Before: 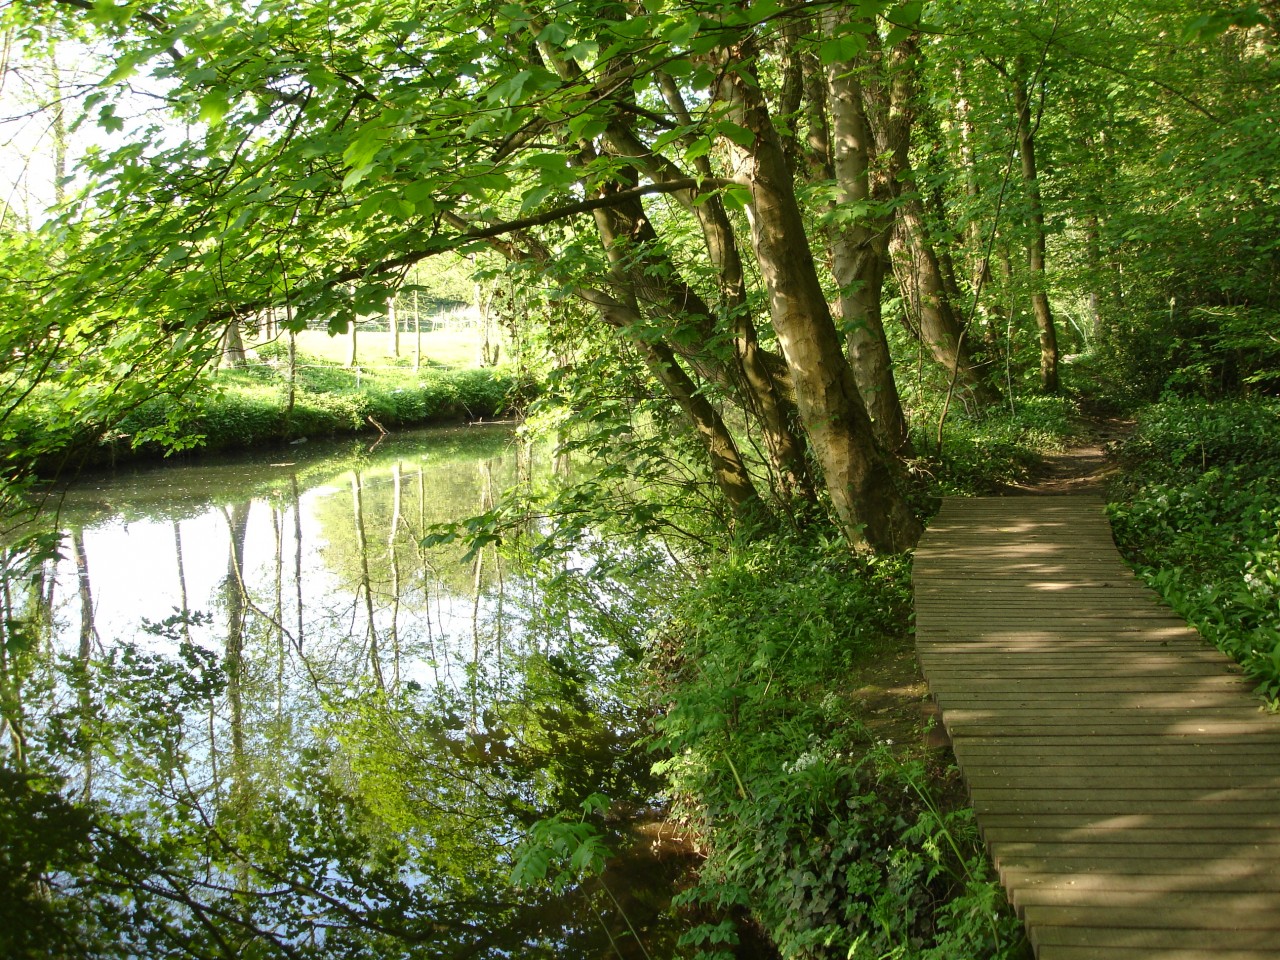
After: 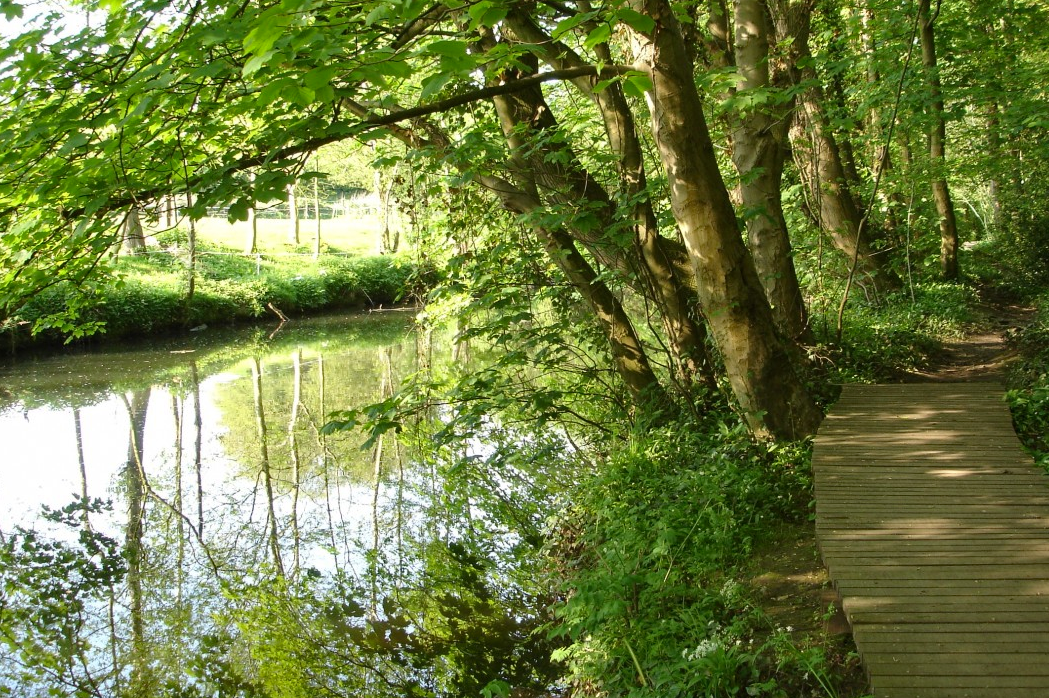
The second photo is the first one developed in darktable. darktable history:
haze removal: compatibility mode true, adaptive false
crop: left 7.856%, top 11.836%, right 10.12%, bottom 15.387%
